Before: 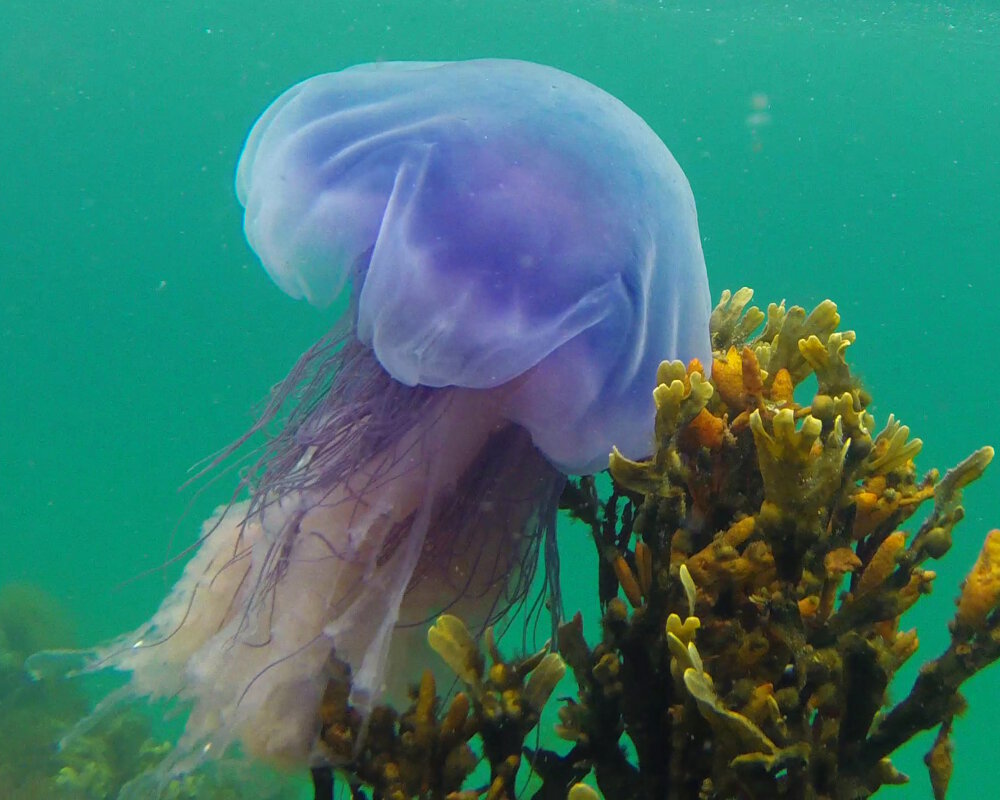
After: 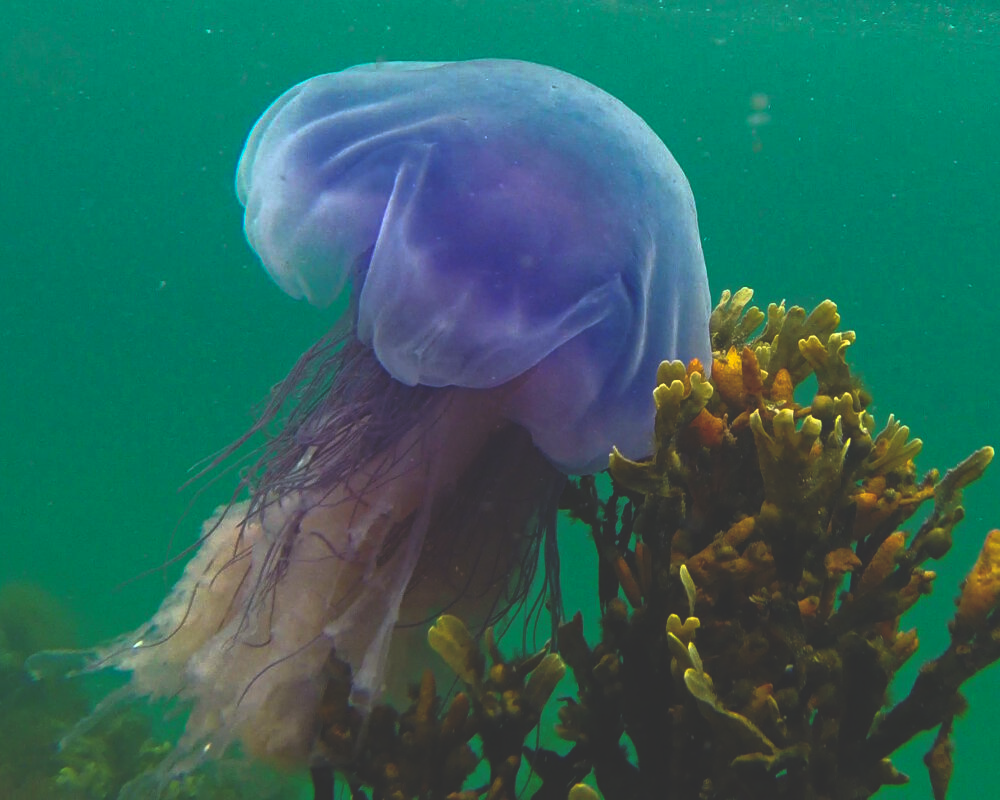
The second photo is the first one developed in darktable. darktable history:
haze removal: compatibility mode true, adaptive false
rgb curve: curves: ch0 [(0, 0.186) (0.314, 0.284) (0.775, 0.708) (1, 1)], compensate middle gray true, preserve colors none
base curve: curves: ch0 [(0, 0) (0.257, 0.25) (0.482, 0.586) (0.757, 0.871) (1, 1)]
